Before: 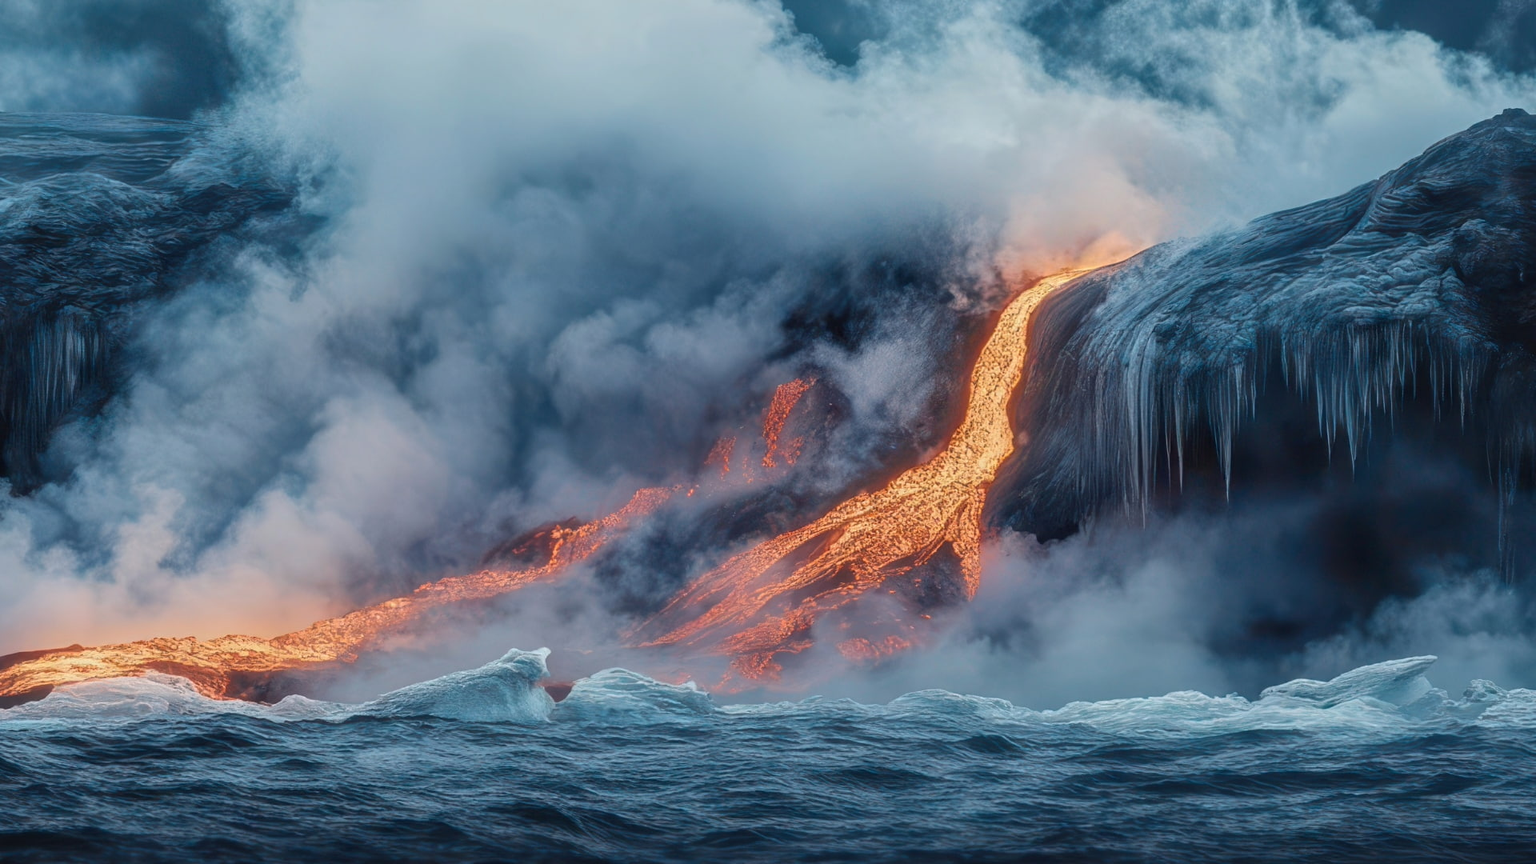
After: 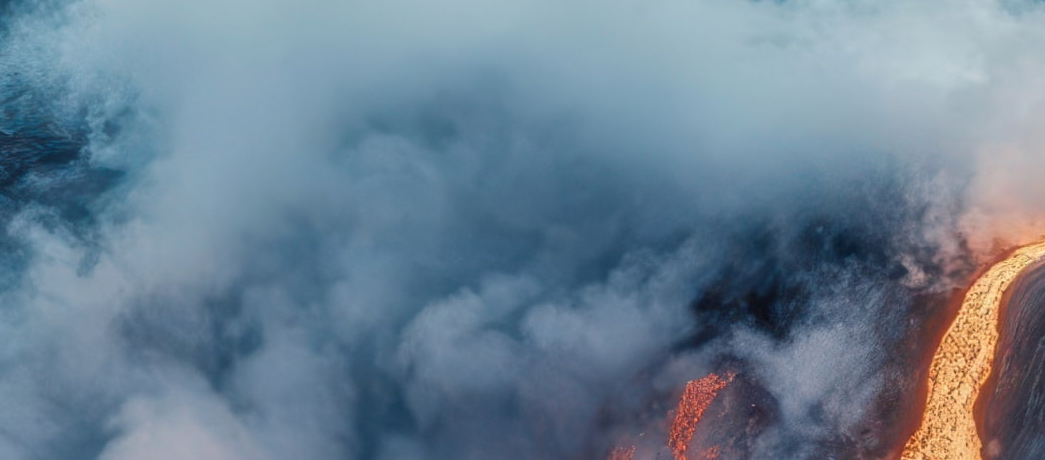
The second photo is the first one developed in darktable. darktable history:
crop: left 14.888%, top 9.307%, right 30.648%, bottom 48.079%
